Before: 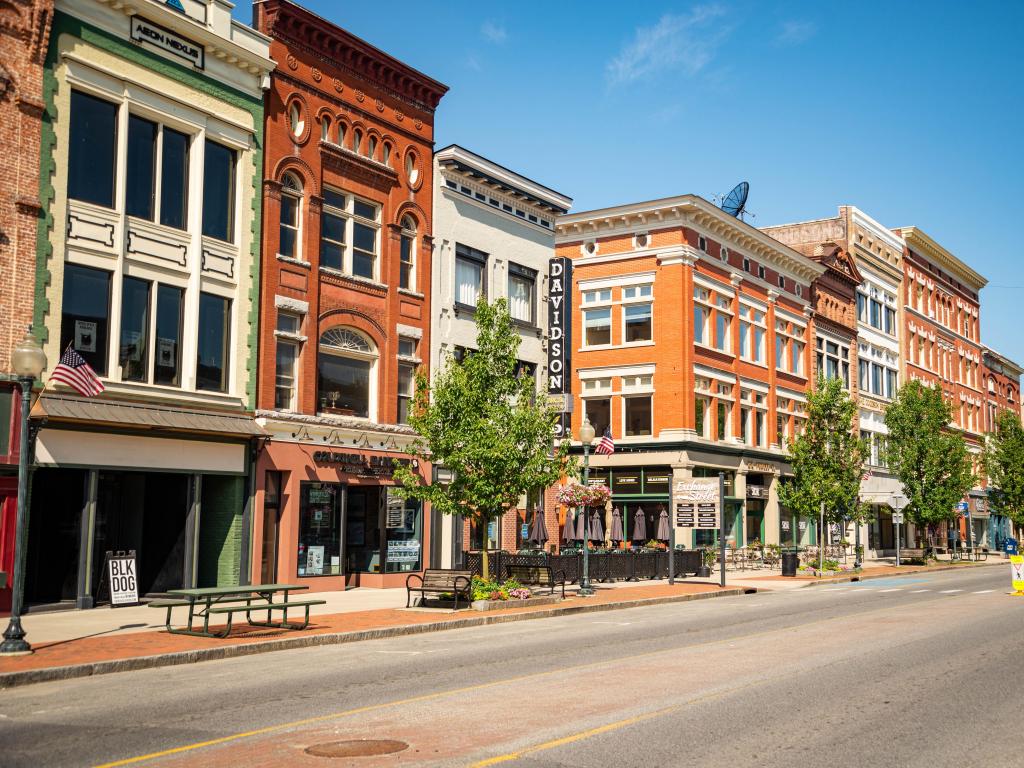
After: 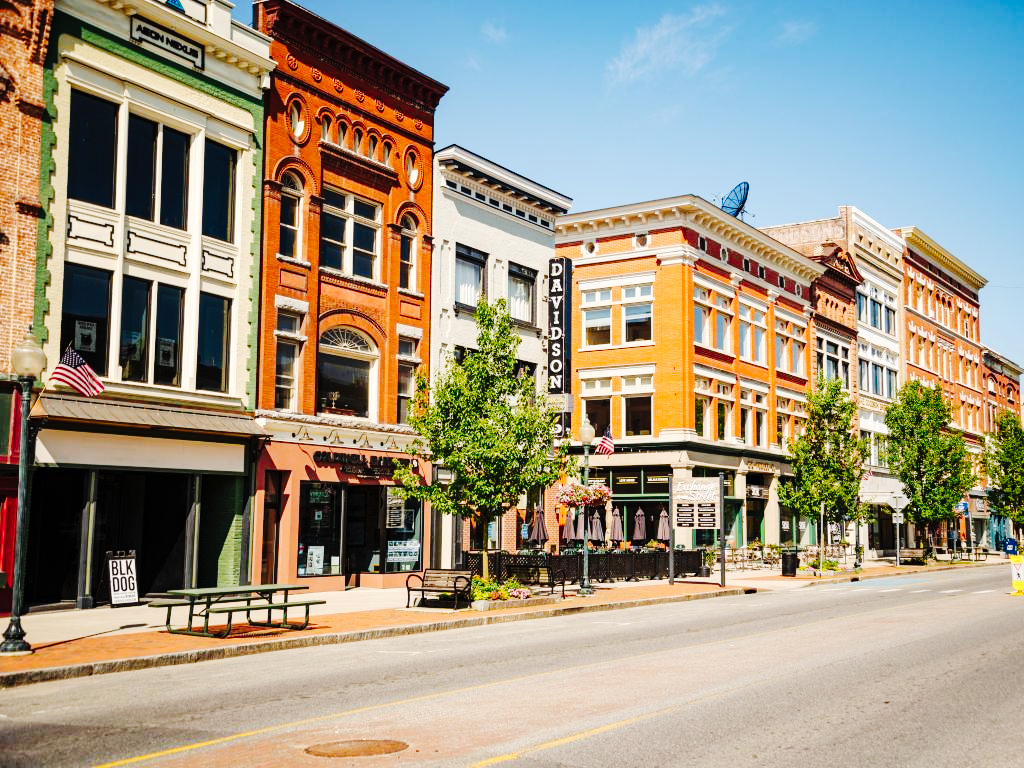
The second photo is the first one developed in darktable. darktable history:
tone curve: curves: ch0 [(0, 0) (0.003, 0.003) (0.011, 0.009) (0.025, 0.018) (0.044, 0.027) (0.069, 0.034) (0.1, 0.043) (0.136, 0.056) (0.177, 0.084) (0.224, 0.138) (0.277, 0.203) (0.335, 0.329) (0.399, 0.451) (0.468, 0.572) (0.543, 0.671) (0.623, 0.754) (0.709, 0.821) (0.801, 0.88) (0.898, 0.938) (1, 1)], preserve colors none
